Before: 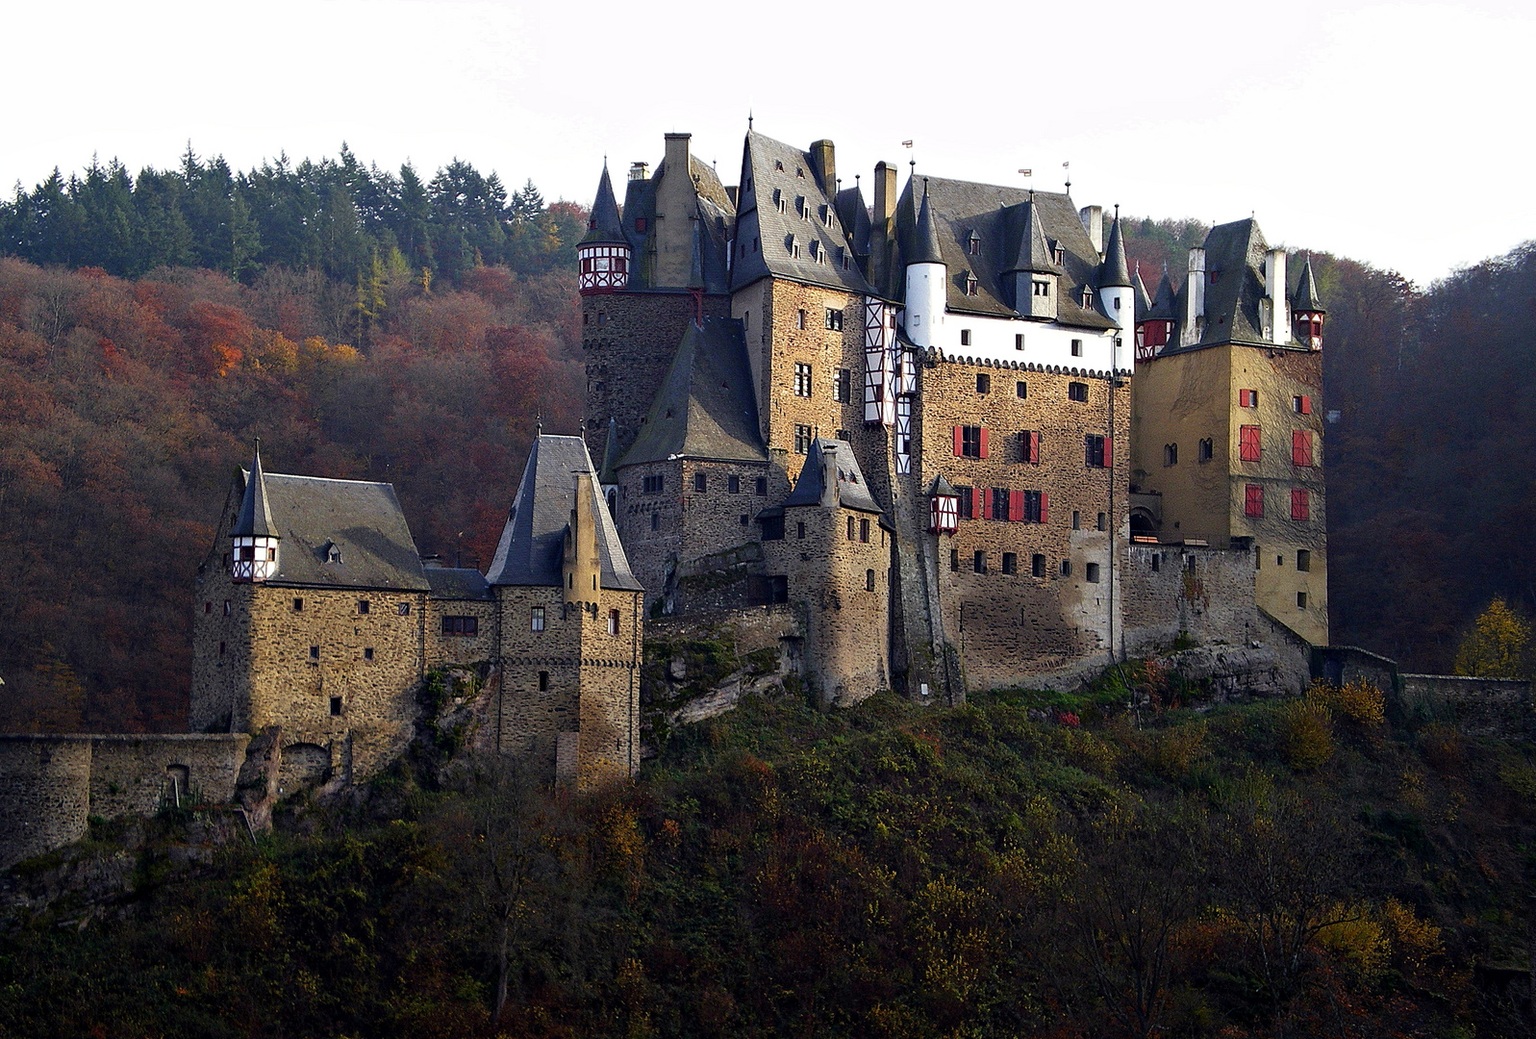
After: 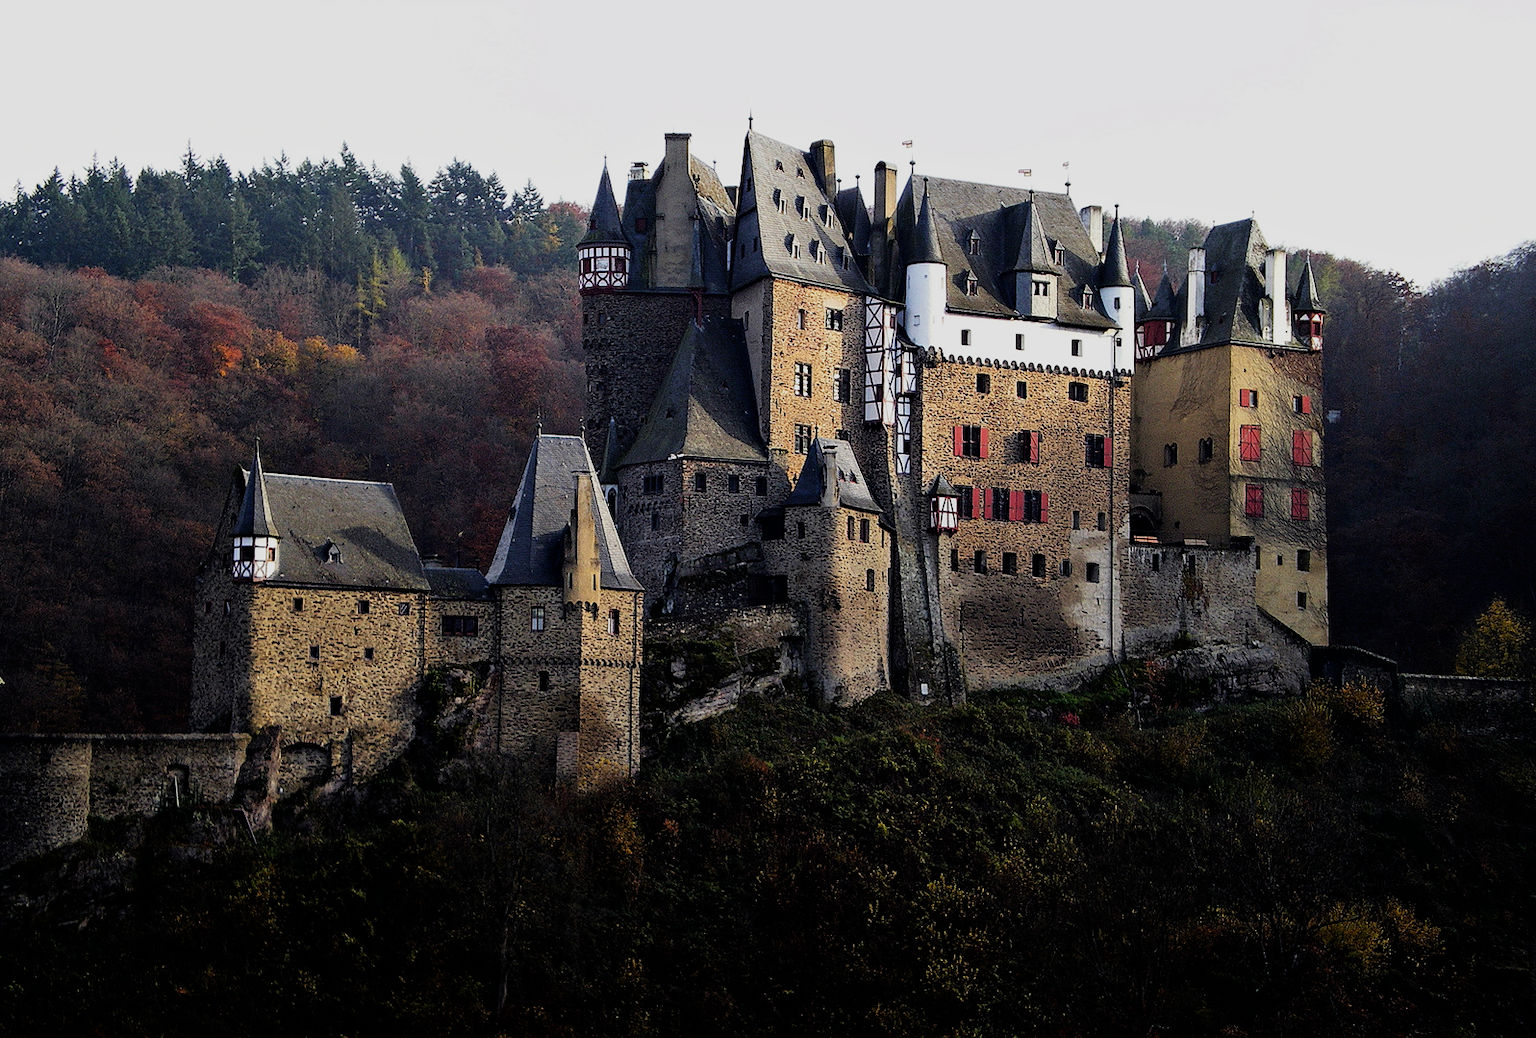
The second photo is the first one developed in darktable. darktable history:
tone equalizer: mask exposure compensation -0.498 EV
filmic rgb: black relative exposure -7.65 EV, white relative exposure 4.56 EV, threshold 5.99 EV, hardness 3.61, contrast 1.24, enable highlight reconstruction true
